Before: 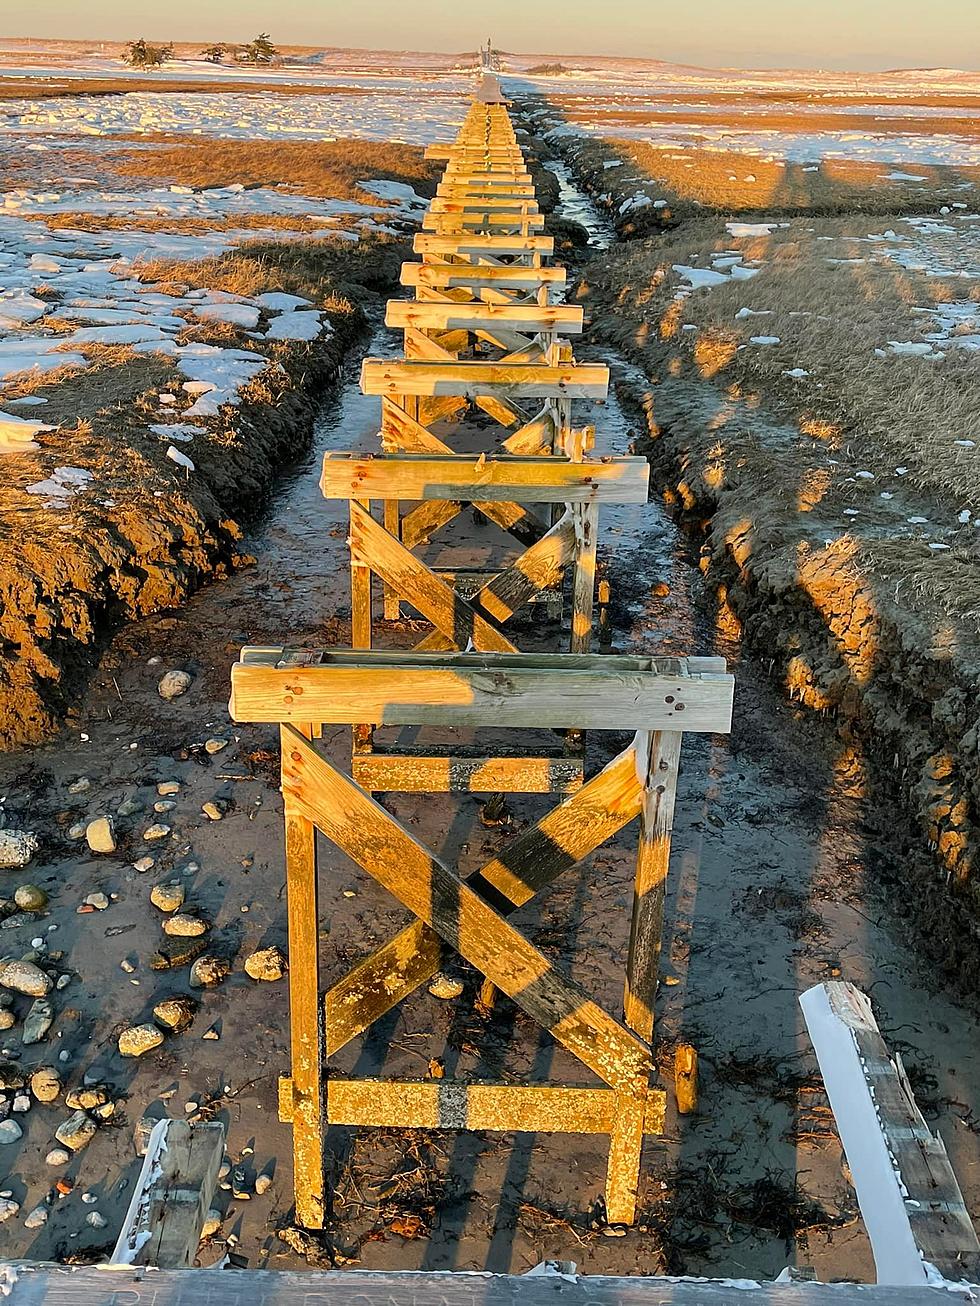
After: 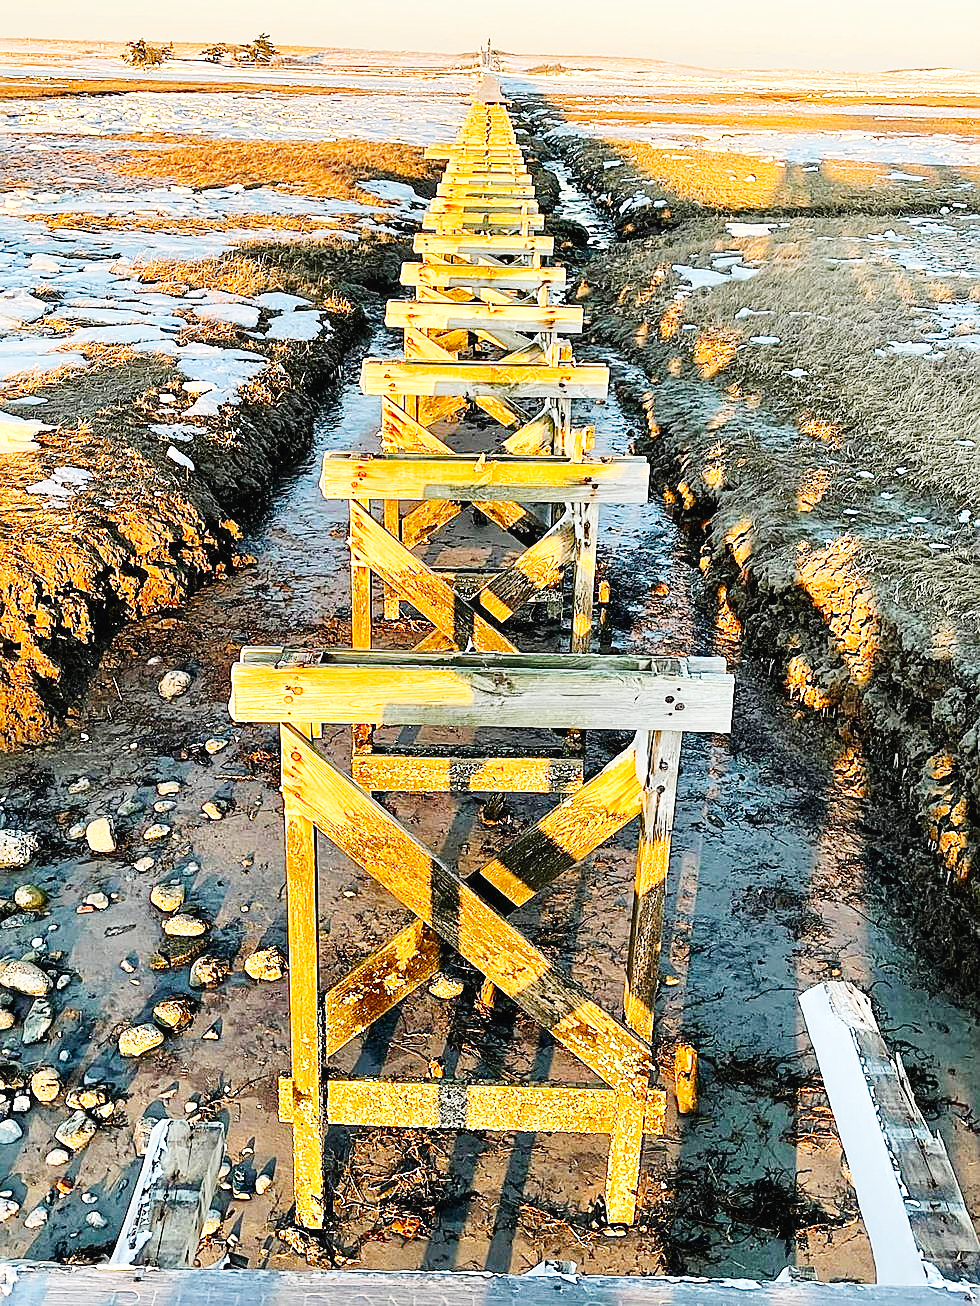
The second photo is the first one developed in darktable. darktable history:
color calibration: illuminant same as pipeline (D50), x 0.346, y 0.359, temperature 5002.42 K
sharpen: on, module defaults
base curve: curves: ch0 [(0, 0.003) (0.001, 0.002) (0.006, 0.004) (0.02, 0.022) (0.048, 0.086) (0.094, 0.234) (0.162, 0.431) (0.258, 0.629) (0.385, 0.8) (0.548, 0.918) (0.751, 0.988) (1, 1)], preserve colors none
